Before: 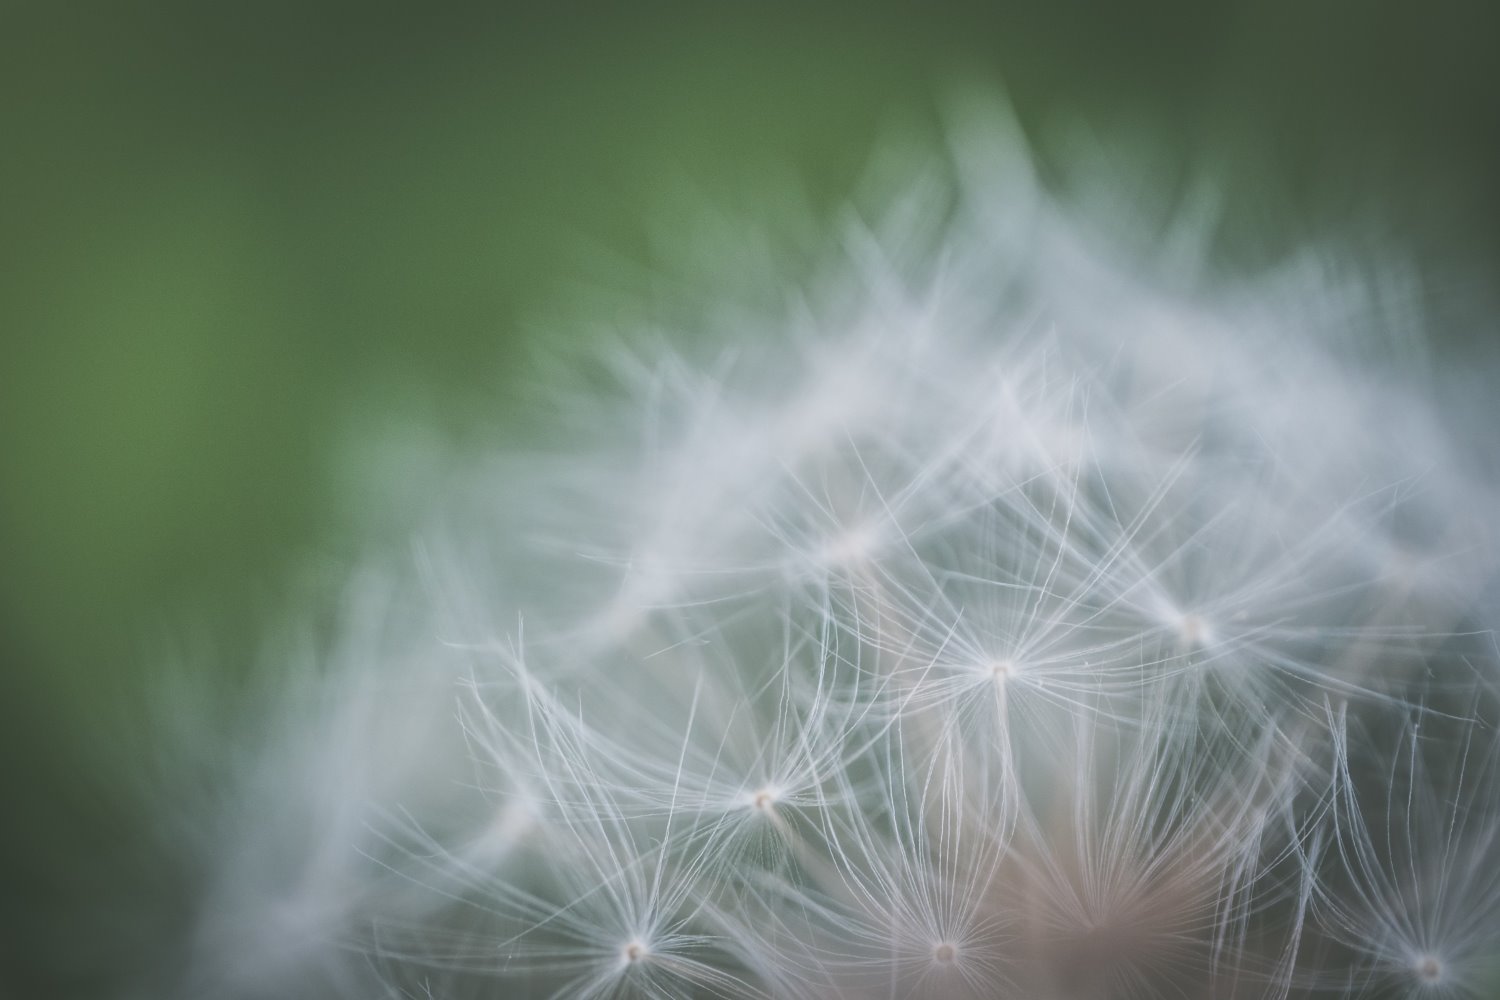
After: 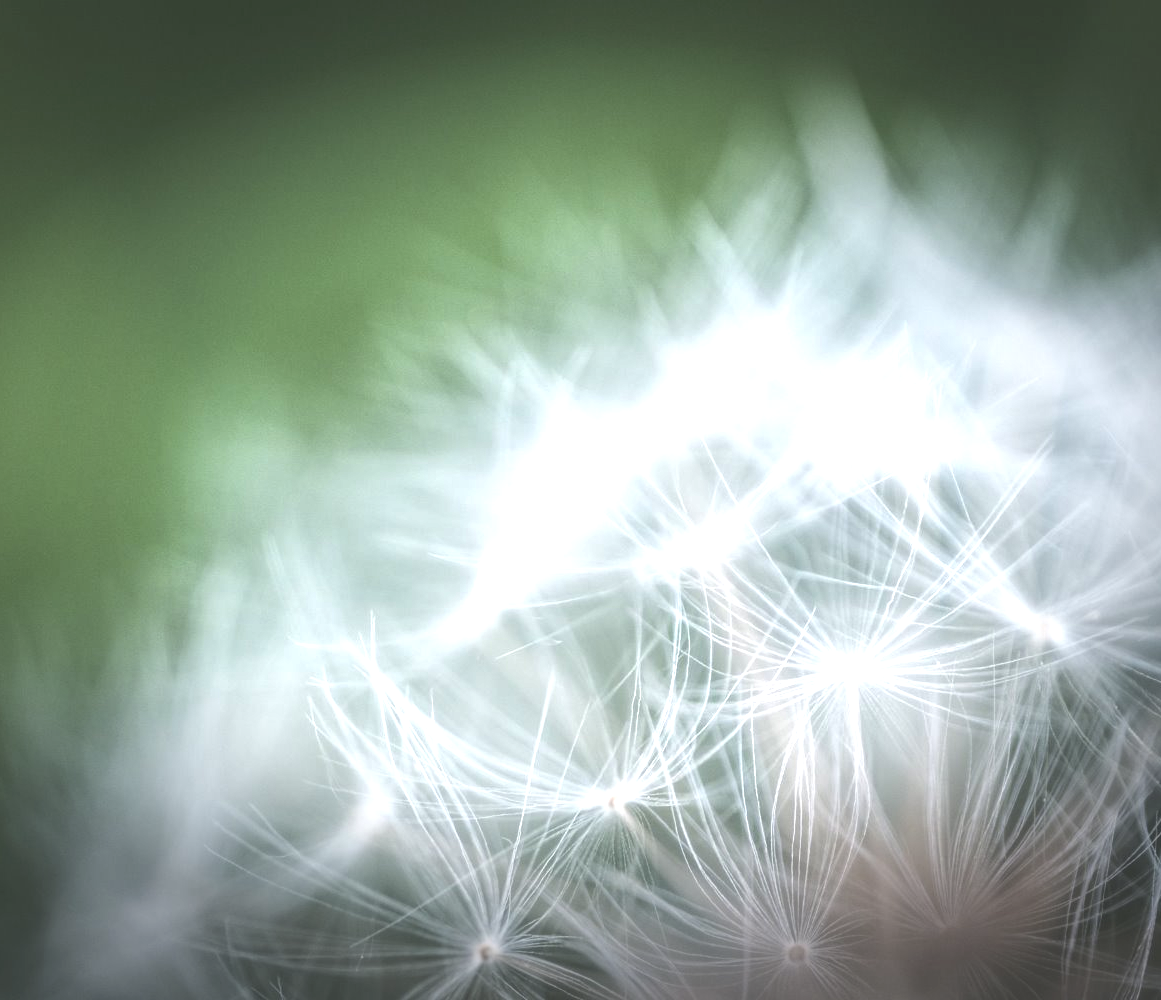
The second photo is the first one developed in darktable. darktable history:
vignetting: fall-off start 70.97%, brightness -0.584, saturation -0.118, width/height ratio 1.333
crop: left 9.88%, right 12.664%
exposure: exposure 1 EV, compensate highlight preservation false
local contrast: detail 130%
